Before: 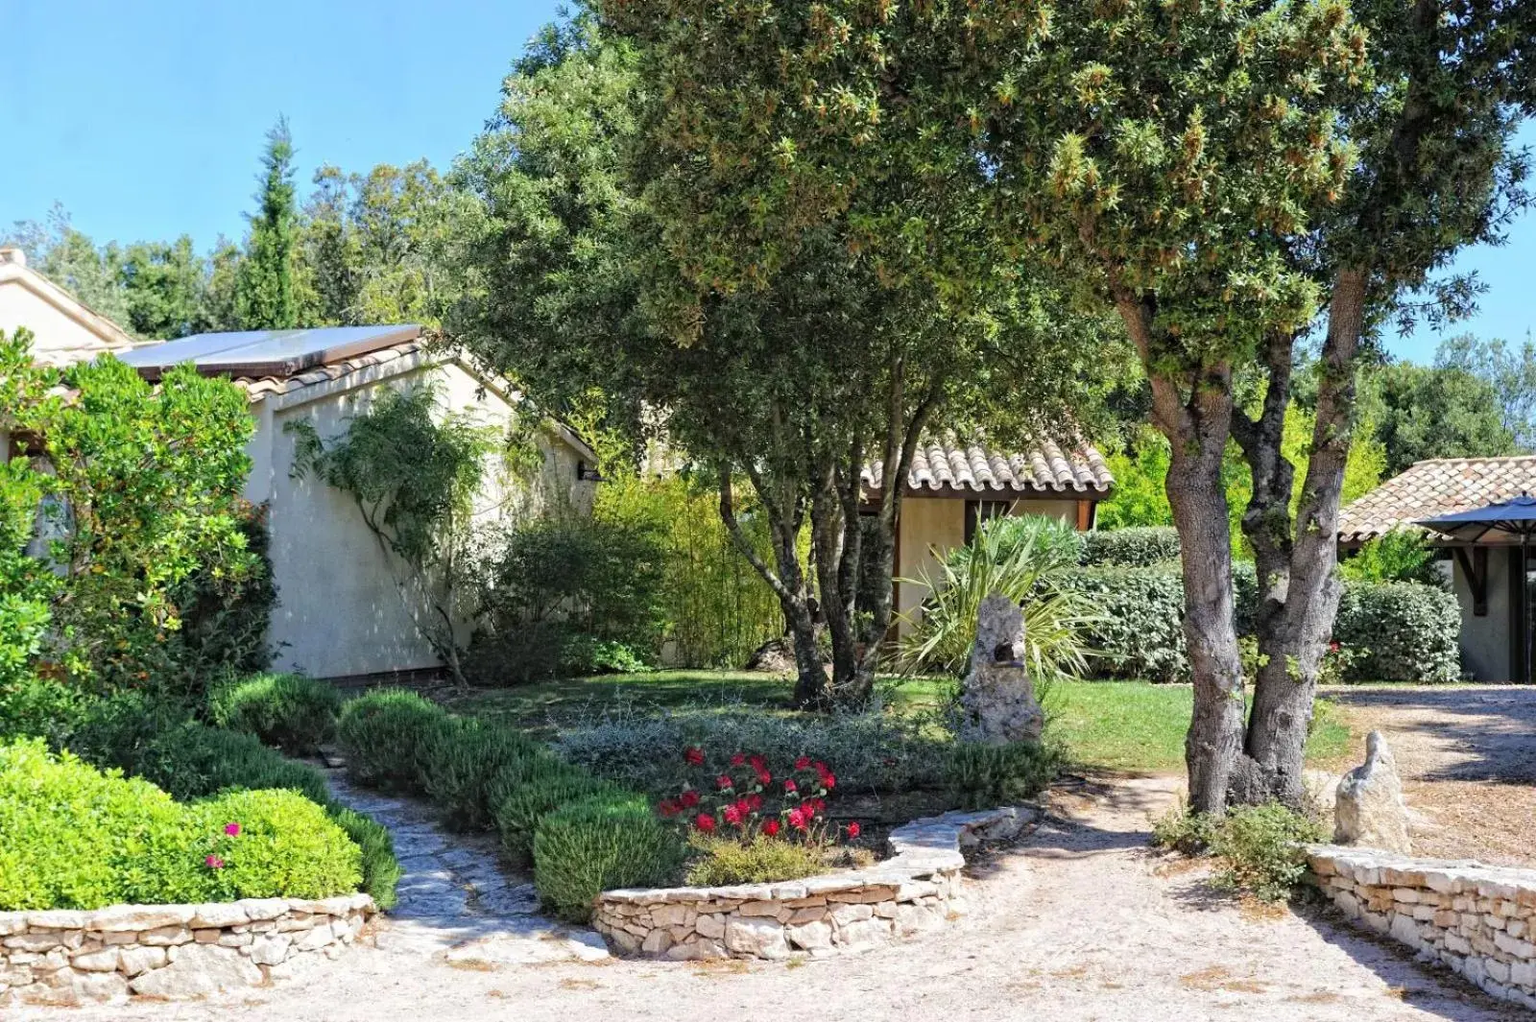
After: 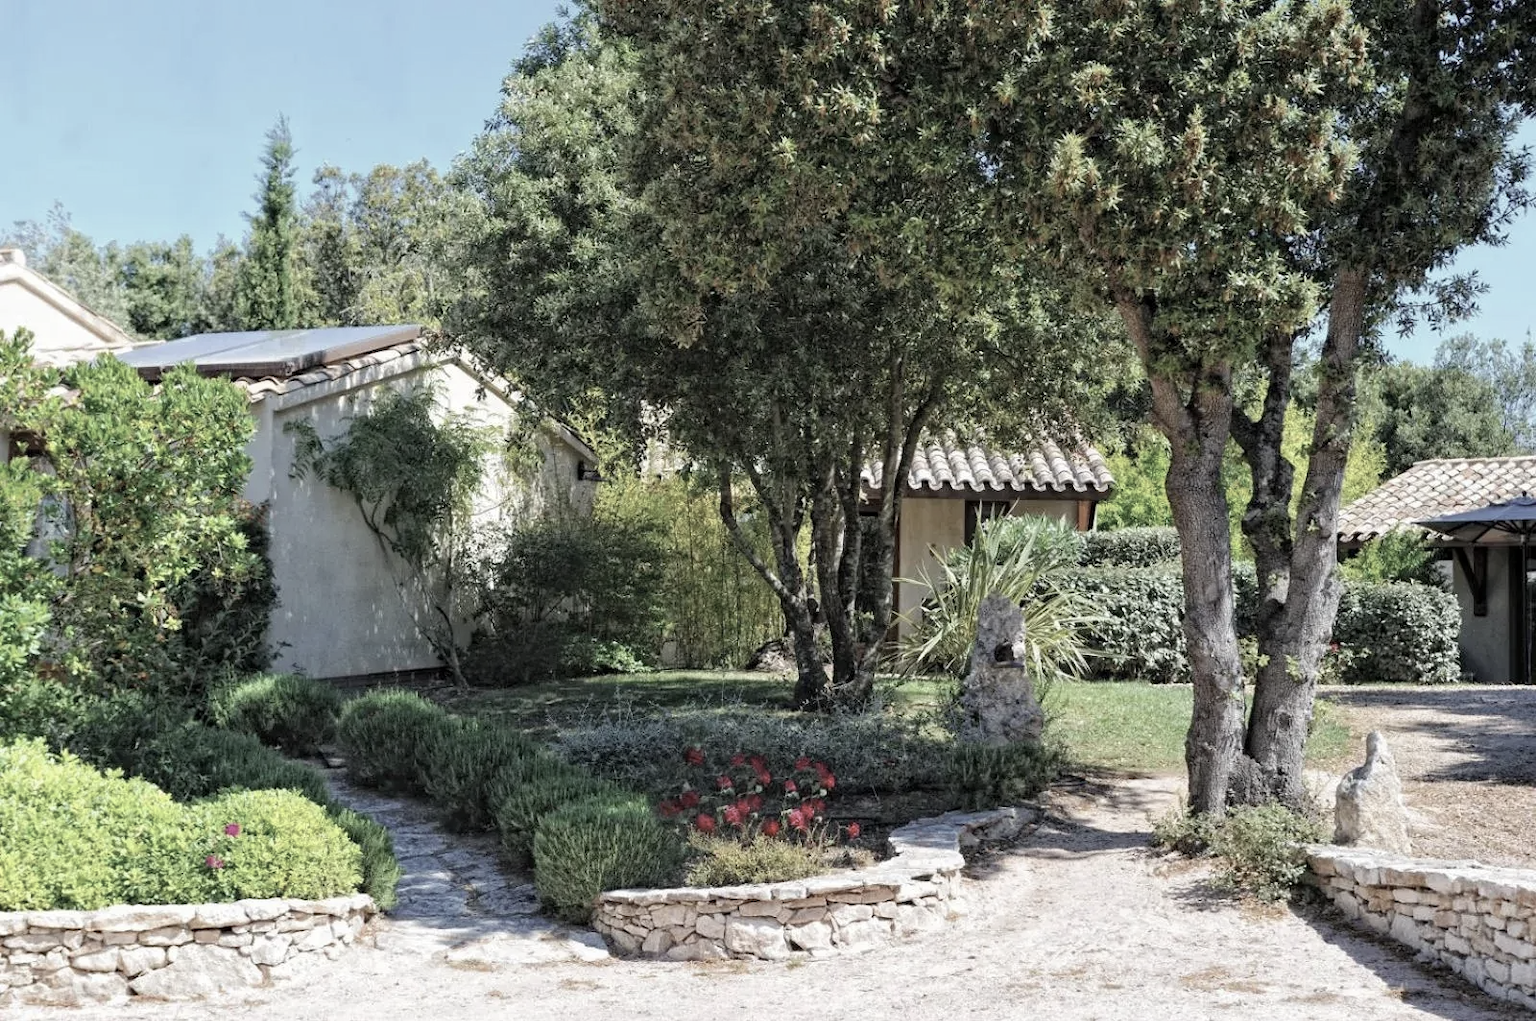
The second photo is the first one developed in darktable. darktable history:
color correction: highlights b* -0.018, saturation 0.497
exposure: black level correction 0.001, compensate highlight preservation false
crop: bottom 0.055%
